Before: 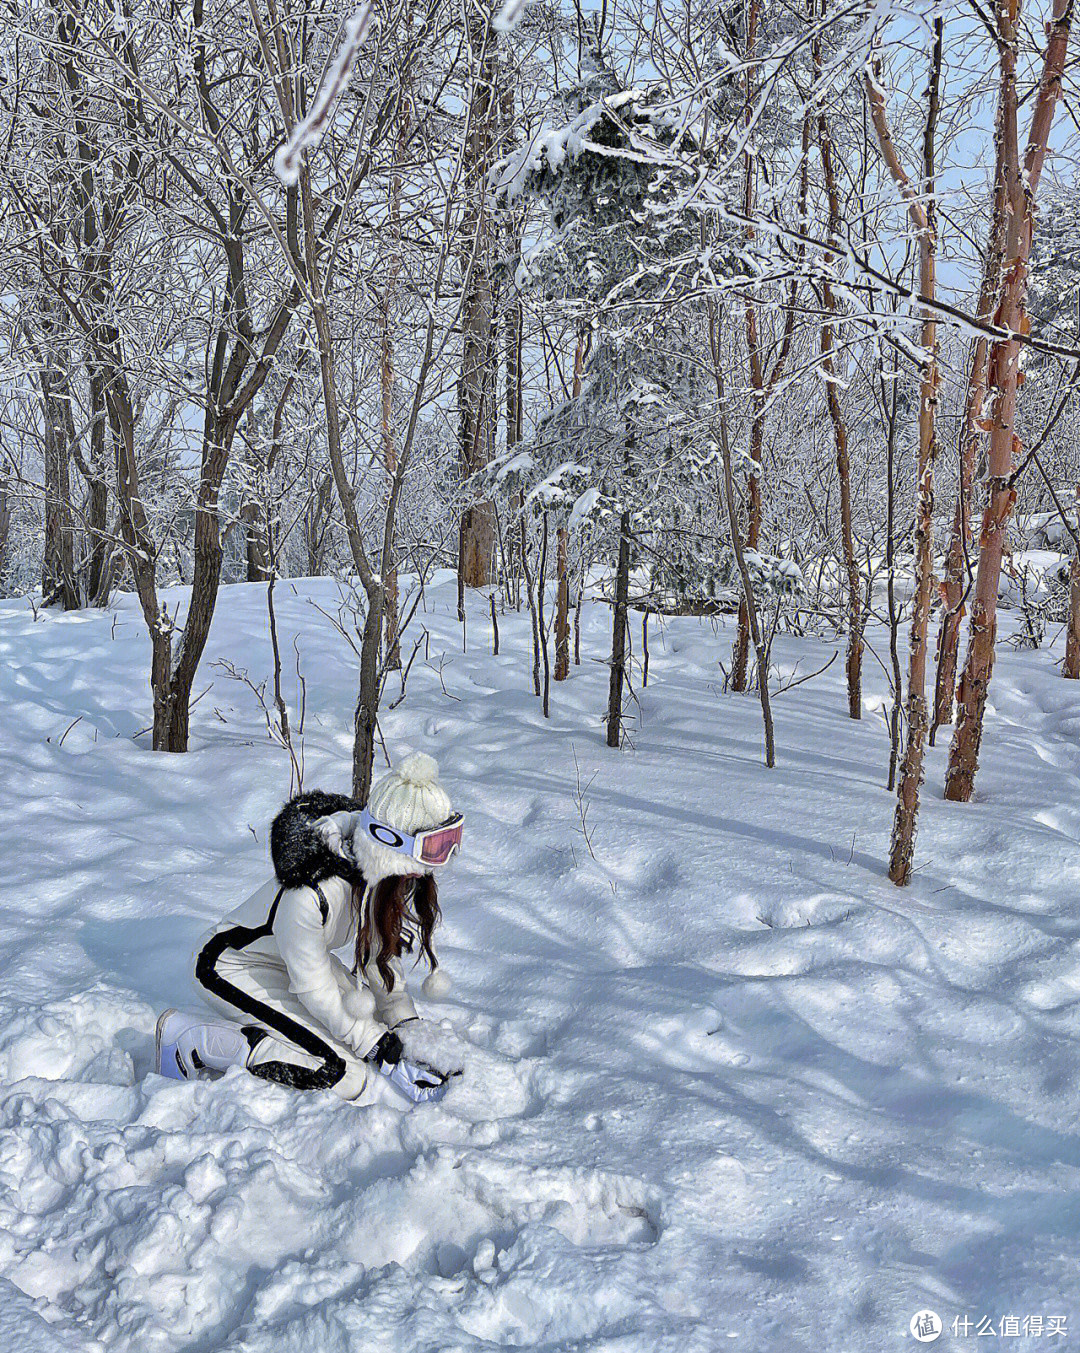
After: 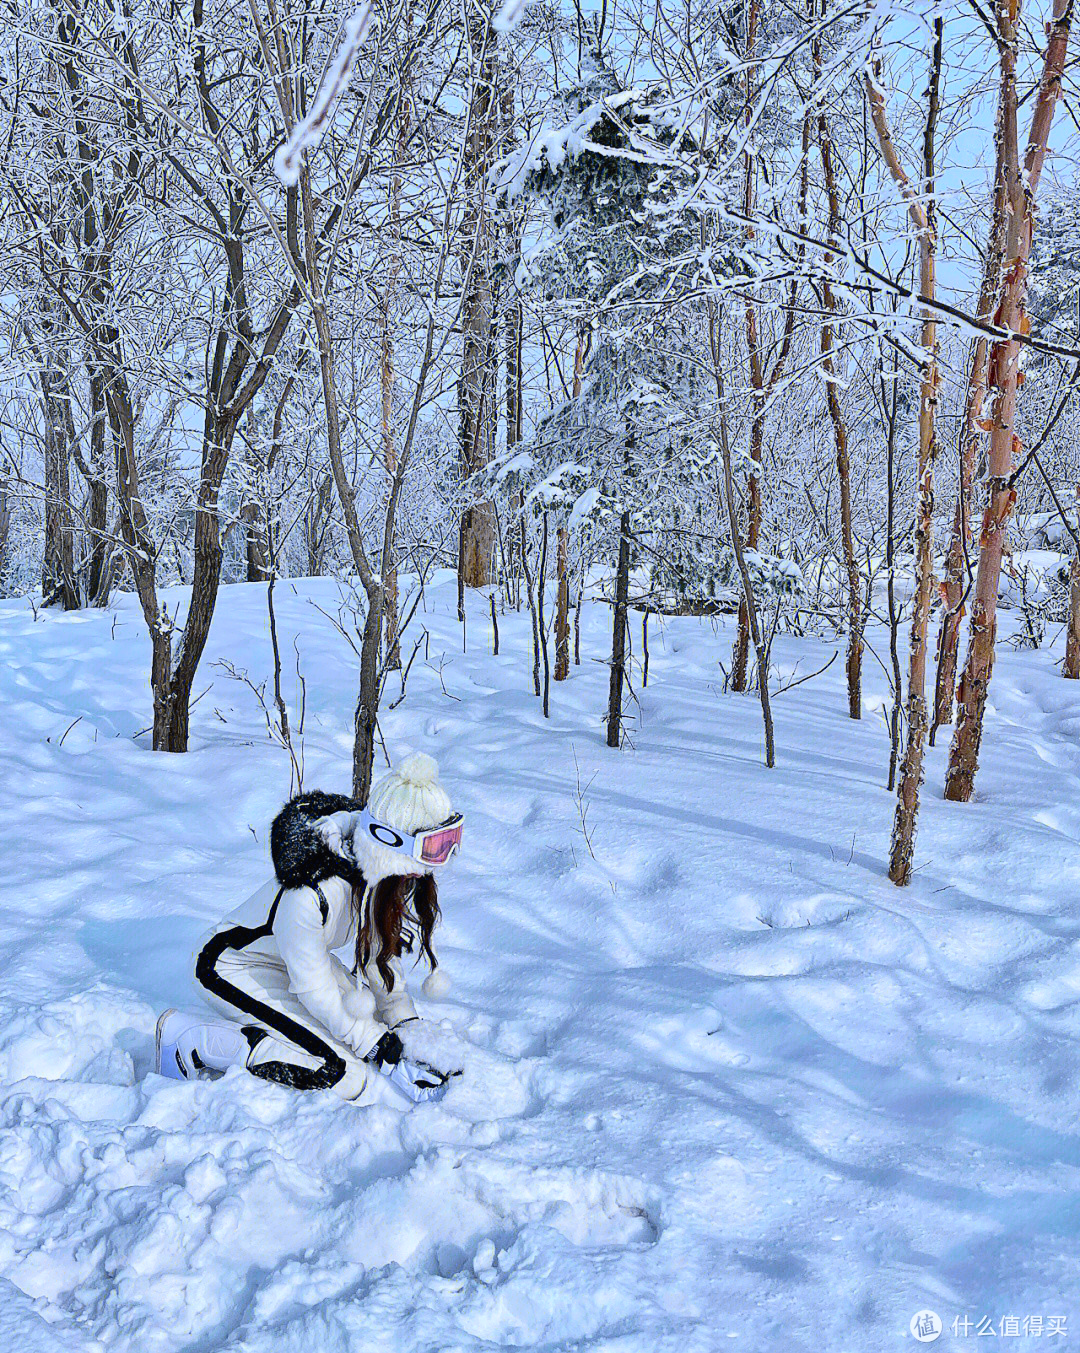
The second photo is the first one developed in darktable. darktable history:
tone curve: curves: ch0 [(0, 0.011) (0.139, 0.106) (0.295, 0.271) (0.499, 0.523) (0.739, 0.782) (0.857, 0.879) (1, 0.967)]; ch1 [(0, 0) (0.272, 0.249) (0.388, 0.385) (0.469, 0.456) (0.495, 0.497) (0.524, 0.518) (0.602, 0.623) (0.725, 0.779) (1, 1)]; ch2 [(0, 0) (0.125, 0.089) (0.353, 0.329) (0.443, 0.408) (0.502, 0.499) (0.548, 0.549) (0.608, 0.635) (1, 1)], color space Lab, independent channels, preserve colors none
white balance: red 0.967, blue 1.049
base curve: curves: ch0 [(0, 0) (0.262, 0.32) (0.722, 0.705) (1, 1)]
